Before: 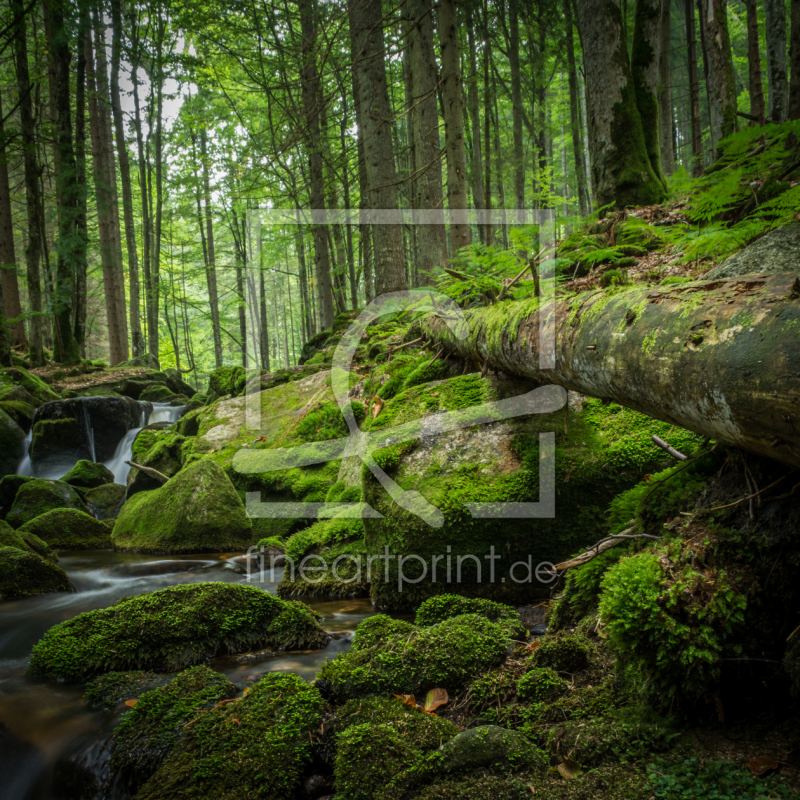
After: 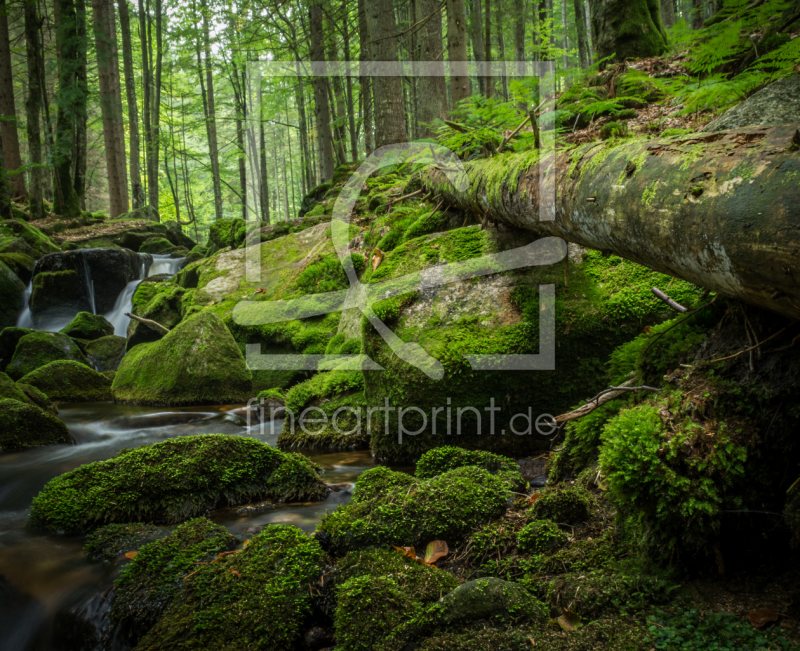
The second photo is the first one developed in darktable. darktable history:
sharpen: radius 5.325, amount 0.312, threshold 26.433
crop and rotate: top 18.507%
